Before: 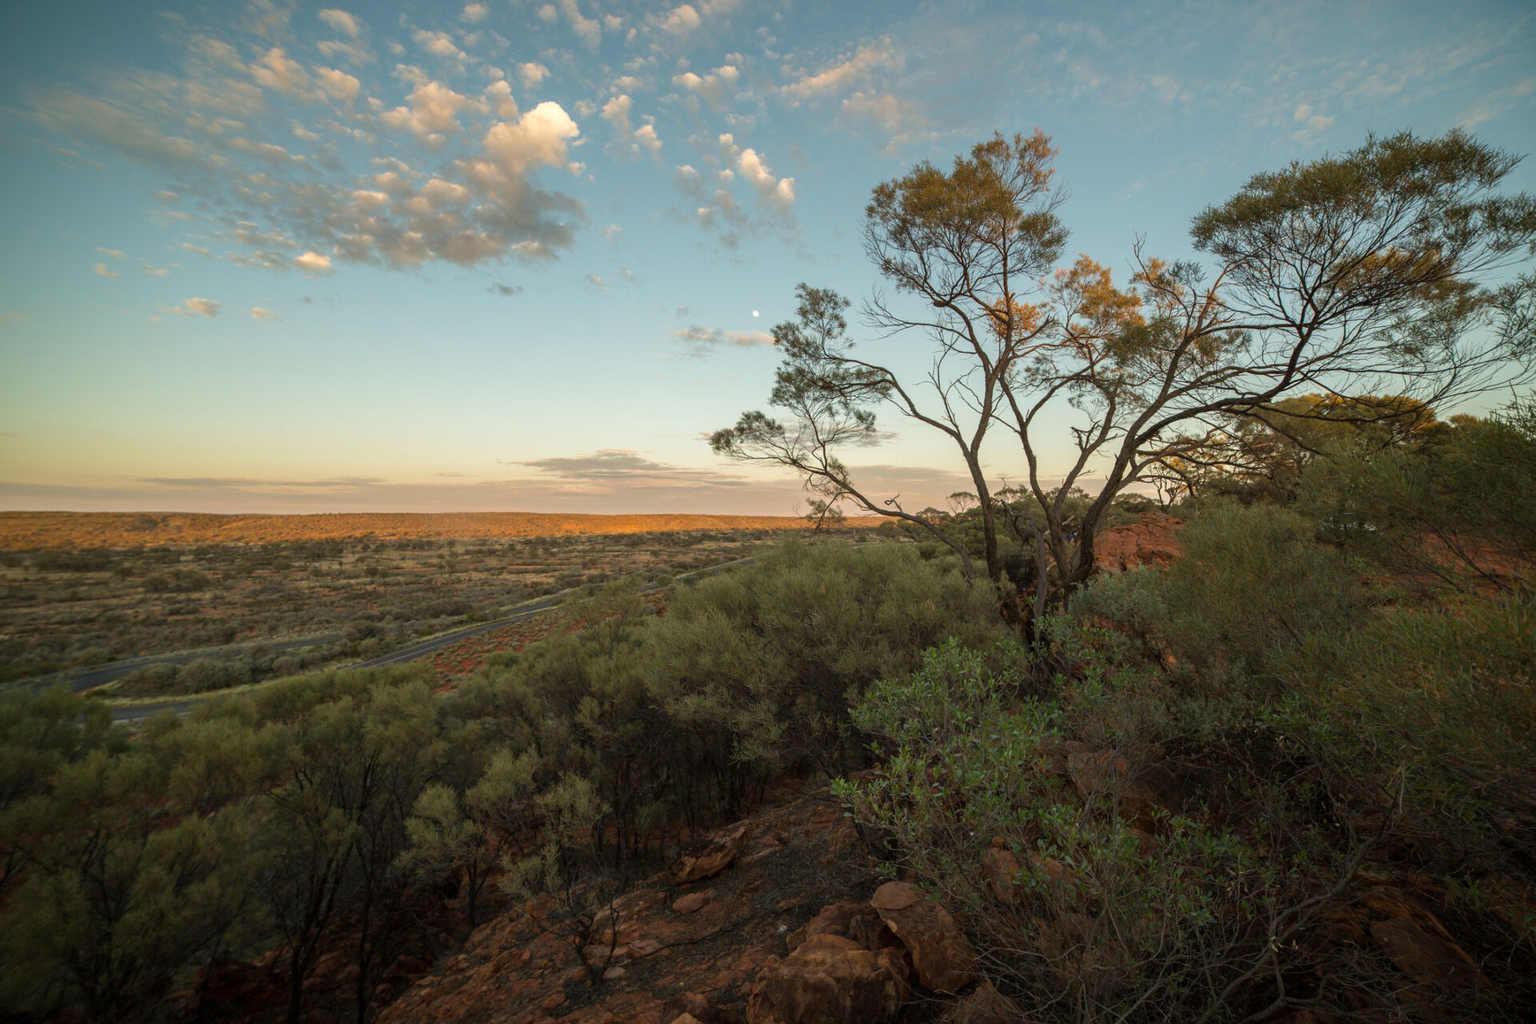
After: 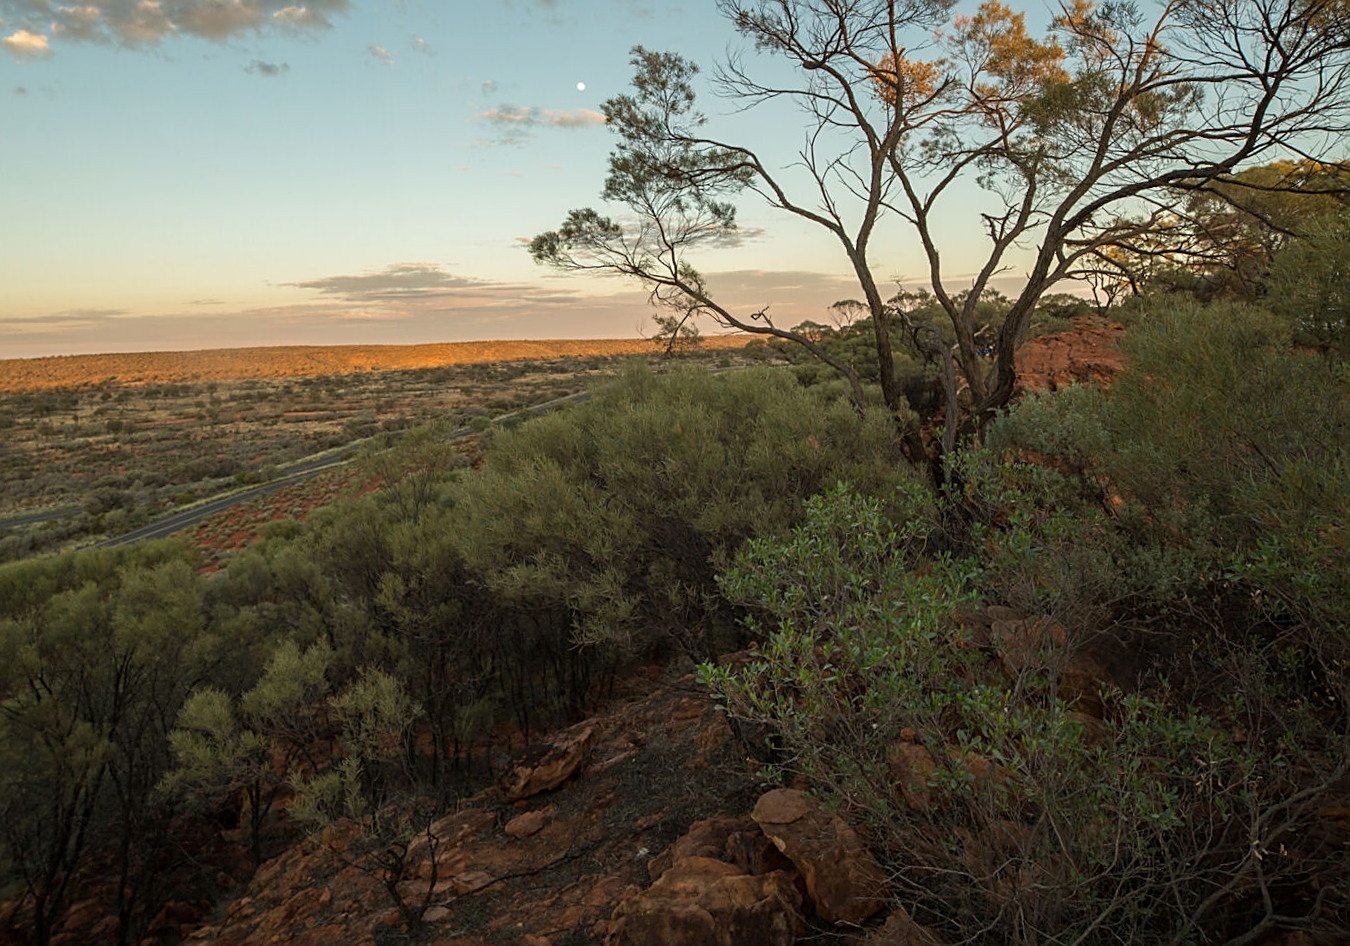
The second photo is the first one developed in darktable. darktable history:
rotate and perspective: rotation -2.12°, lens shift (vertical) 0.009, lens shift (horizontal) -0.008, automatic cropping original format, crop left 0.036, crop right 0.964, crop top 0.05, crop bottom 0.959
sharpen: on, module defaults
crop: left 16.871%, top 22.857%, right 9.116%
